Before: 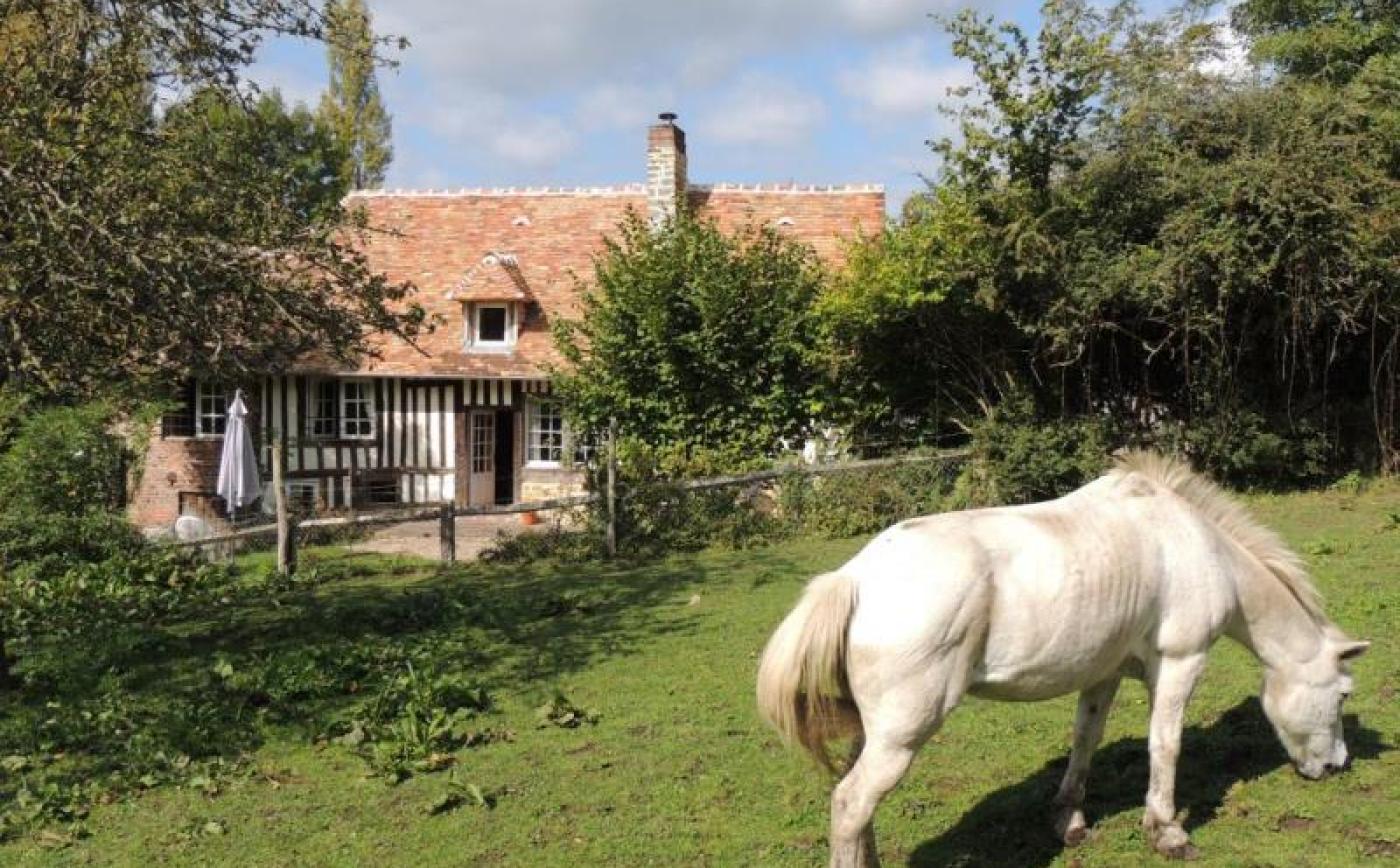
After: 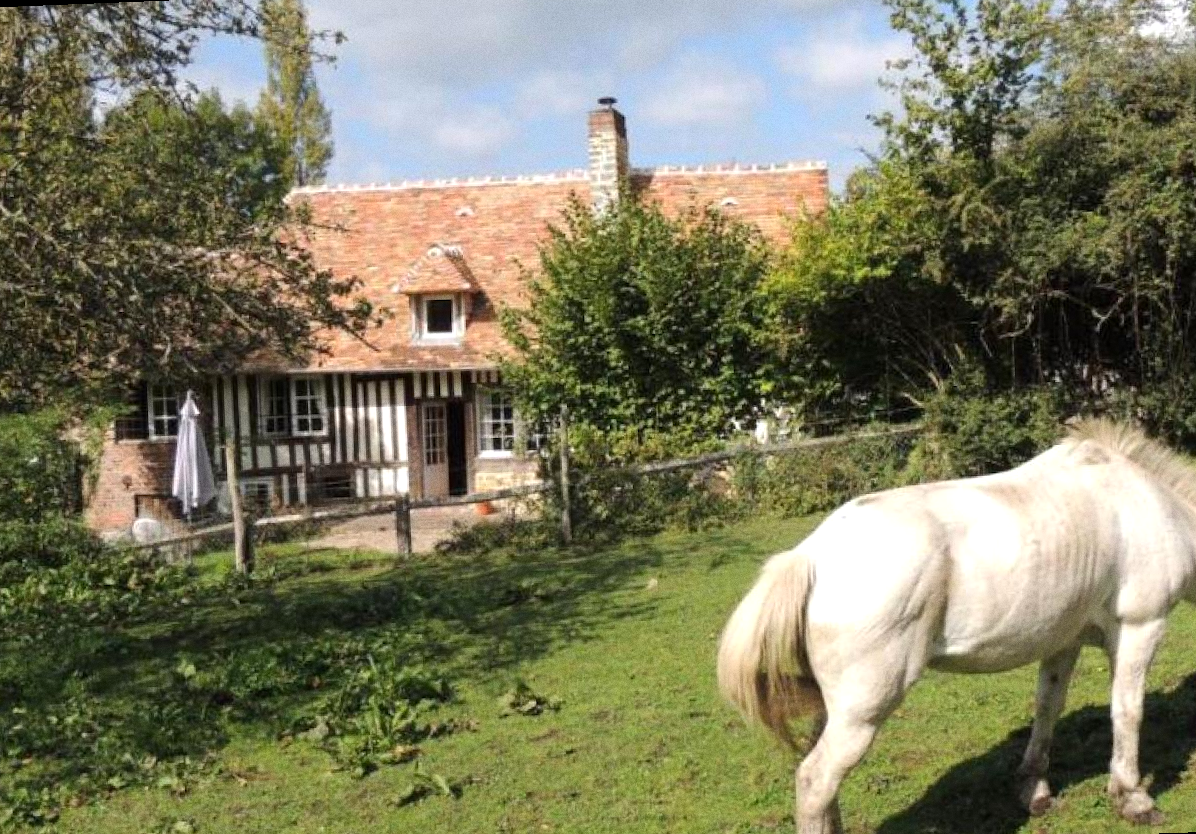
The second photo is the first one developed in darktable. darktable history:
rotate and perspective: rotation -2.12°, lens shift (vertical) 0.009, lens shift (horizontal) -0.008, automatic cropping original format, crop left 0.036, crop right 0.964, crop top 0.05, crop bottom 0.959
grain: coarseness 0.09 ISO
exposure: exposure 0.2 EV, compensate highlight preservation false
crop and rotate: left 1.088%, right 8.807%
